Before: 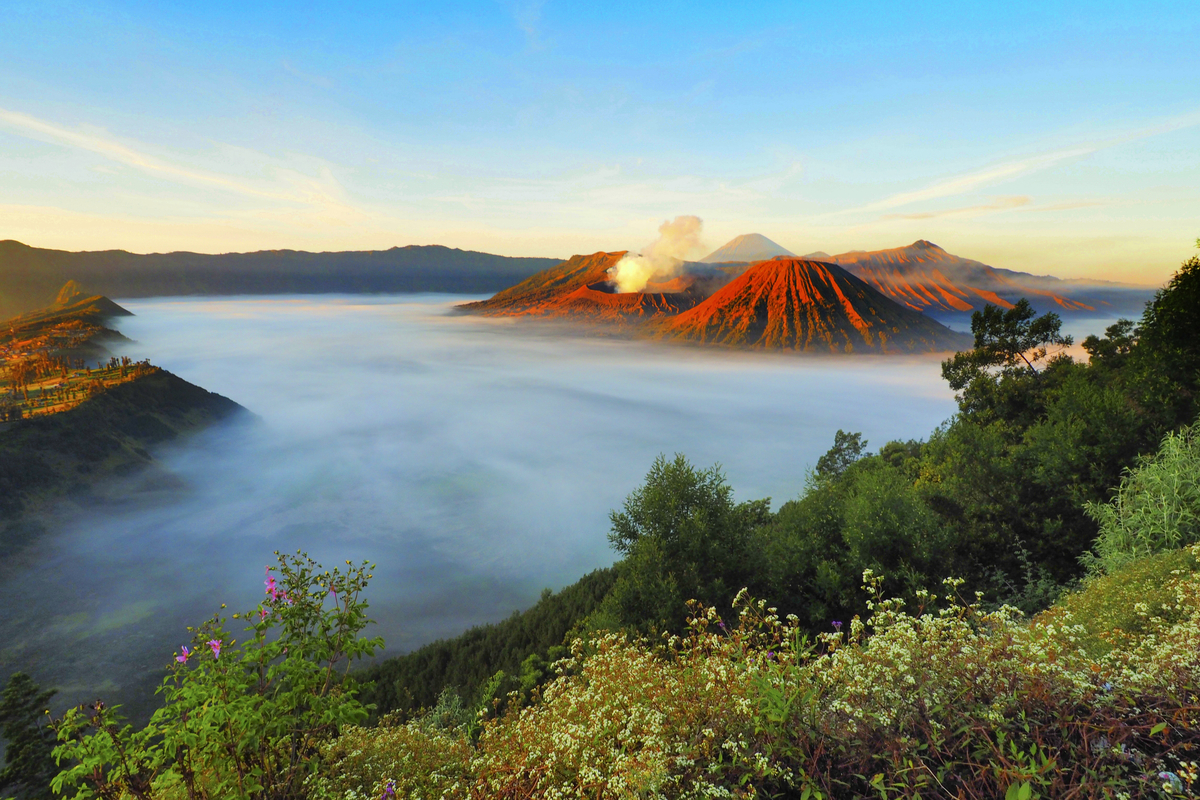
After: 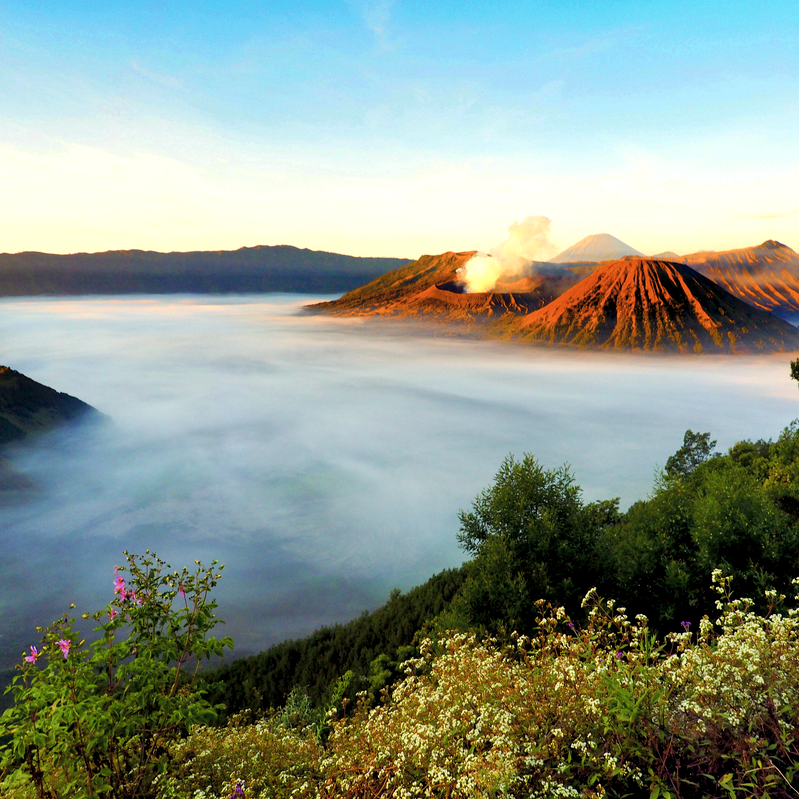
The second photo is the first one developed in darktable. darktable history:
color correction: highlights a* 5.59, highlights b* 5.24, saturation 0.68
crop and rotate: left 12.648%, right 20.685%
color balance rgb: shadows lift › luminance -21.66%, shadows lift › chroma 6.57%, shadows lift › hue 270°, power › chroma 0.68%, power › hue 60°, highlights gain › luminance 6.08%, highlights gain › chroma 1.33%, highlights gain › hue 90°, global offset › luminance -0.87%, perceptual saturation grading › global saturation 26.86%, perceptual saturation grading › highlights -28.39%, perceptual saturation grading › mid-tones 15.22%, perceptual saturation grading › shadows 33.98%, perceptual brilliance grading › highlights 10%, perceptual brilliance grading › mid-tones 5%
